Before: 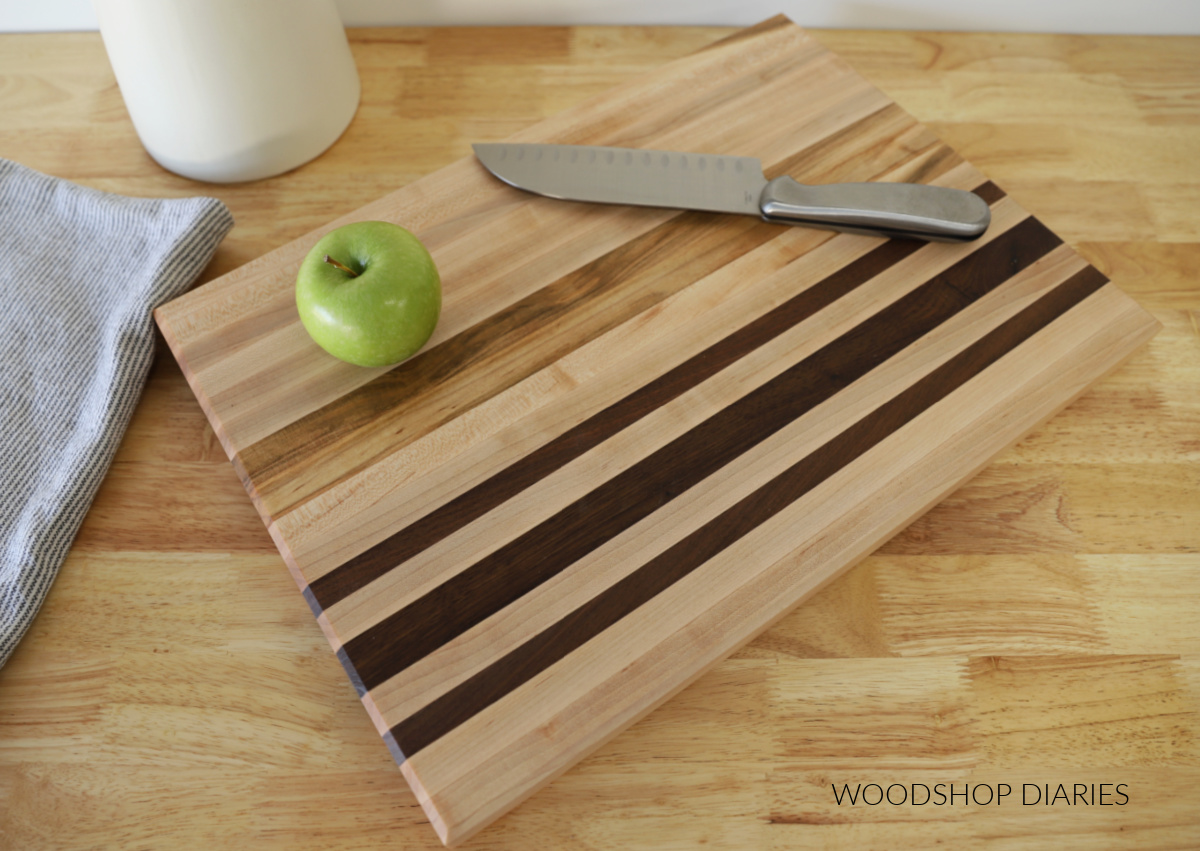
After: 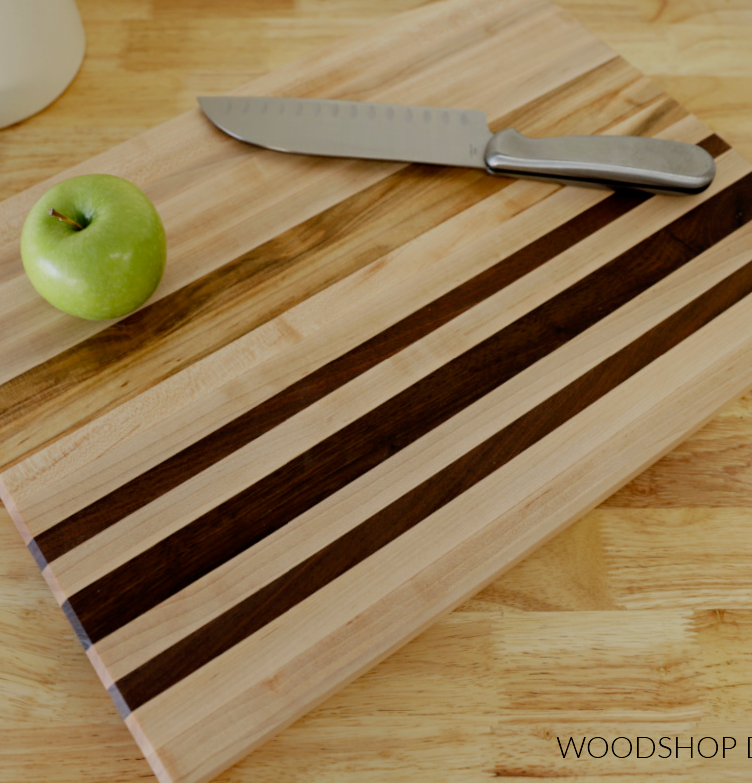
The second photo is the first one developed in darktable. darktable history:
crop and rotate: left 22.967%, top 5.62%, right 14.328%, bottom 2.266%
filmic rgb: black relative exposure -7.6 EV, white relative exposure 4.64 EV, threshold 3.03 EV, target black luminance 0%, hardness 3.56, latitude 50.26%, contrast 1.029, highlights saturation mix 9.33%, shadows ↔ highlights balance -0.143%, add noise in highlights 0, preserve chrominance no, color science v3 (2019), use custom middle-gray values true, contrast in highlights soft, enable highlight reconstruction true
